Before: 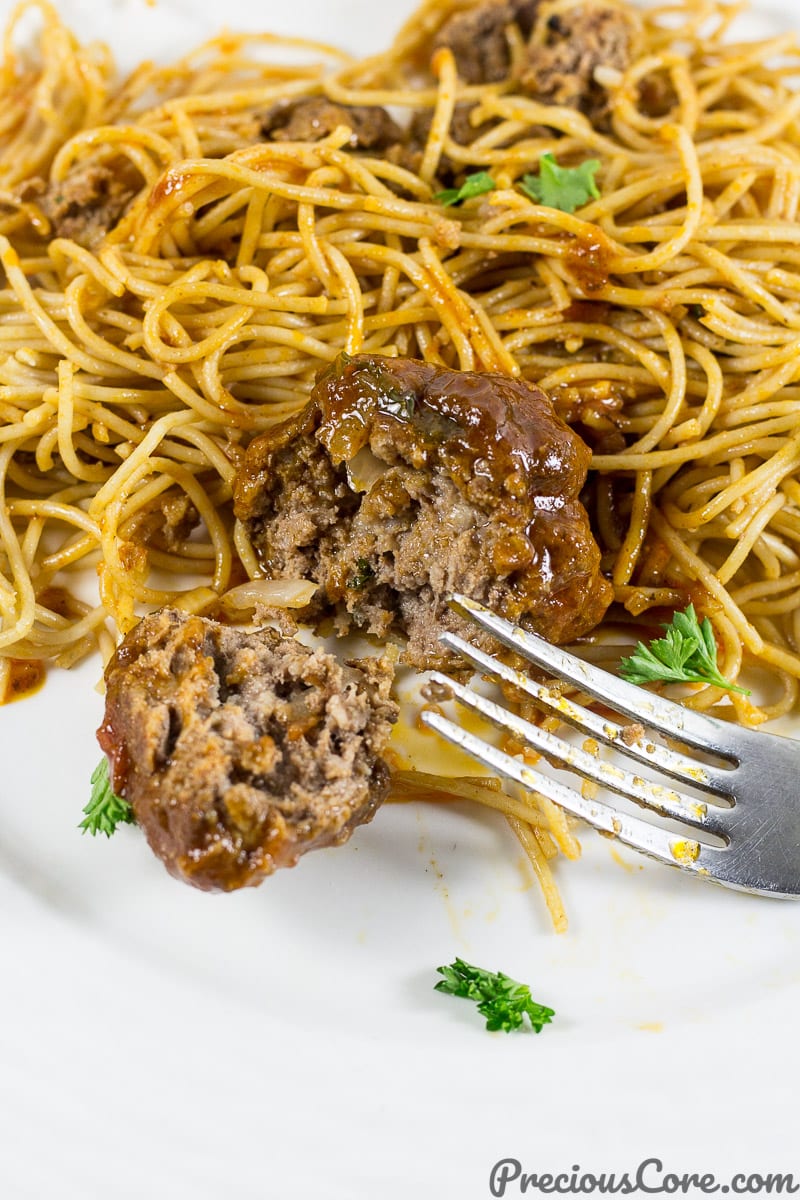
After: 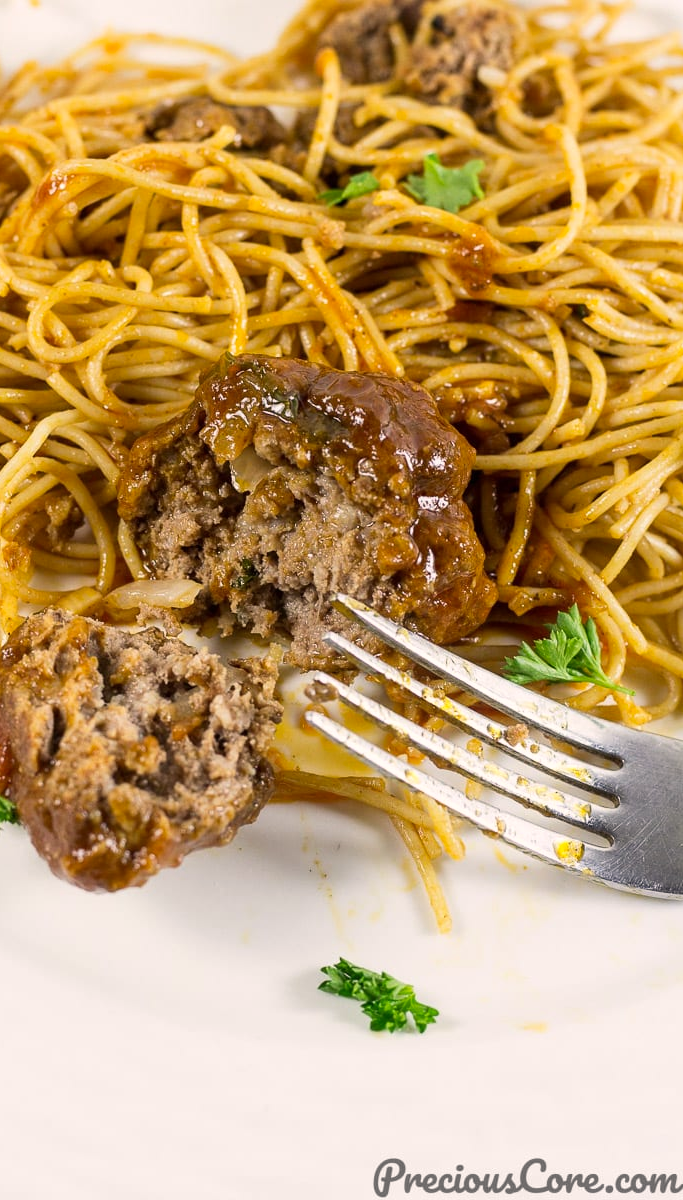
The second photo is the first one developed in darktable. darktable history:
crop and rotate: left 14.584%
color correction: highlights a* 3.84, highlights b* 5.07
